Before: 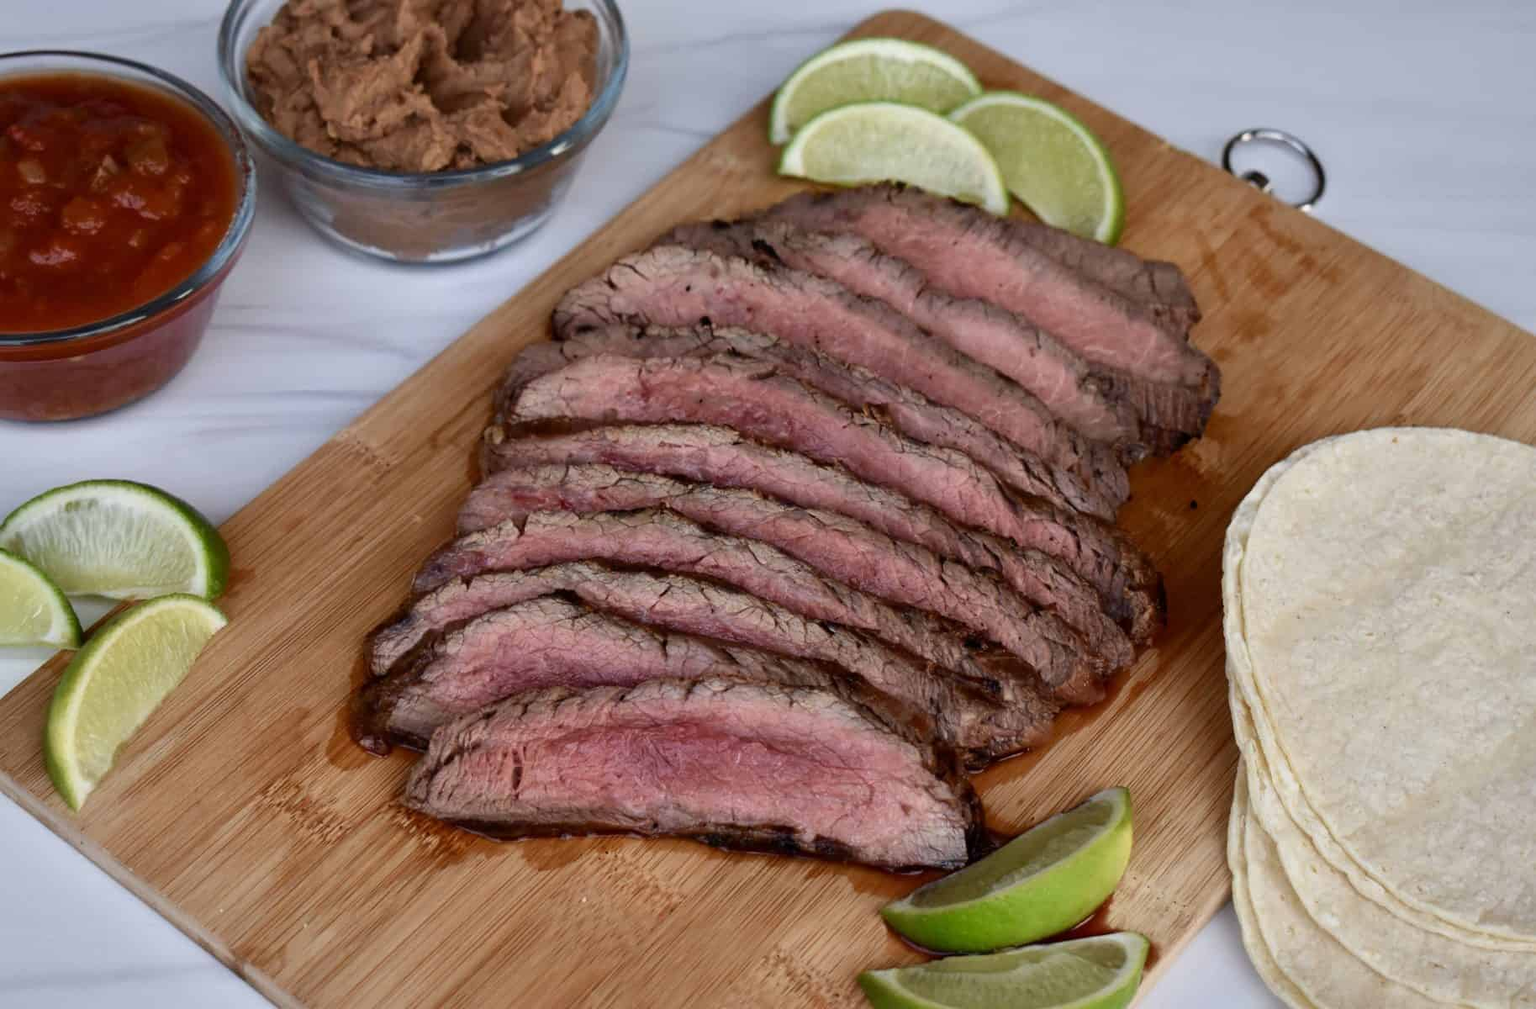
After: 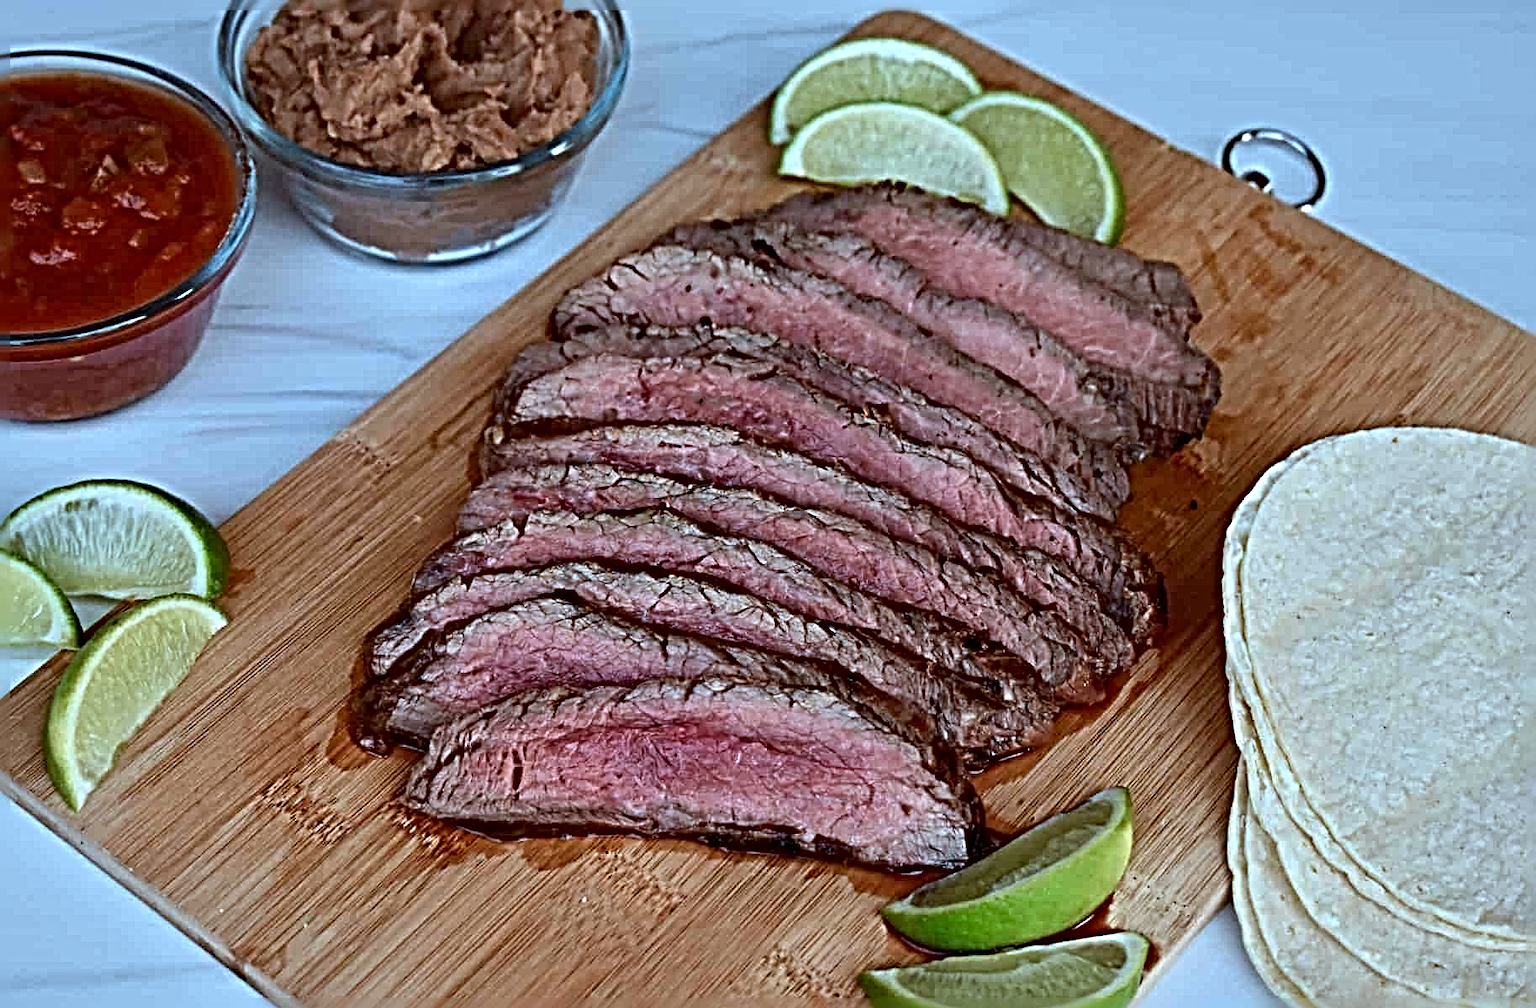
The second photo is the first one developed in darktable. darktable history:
contrast brightness saturation: saturation 0.177
color correction: highlights a* -10.57, highlights b* -19.55
sharpen: radius 6.289, amount 1.786, threshold 0.063
